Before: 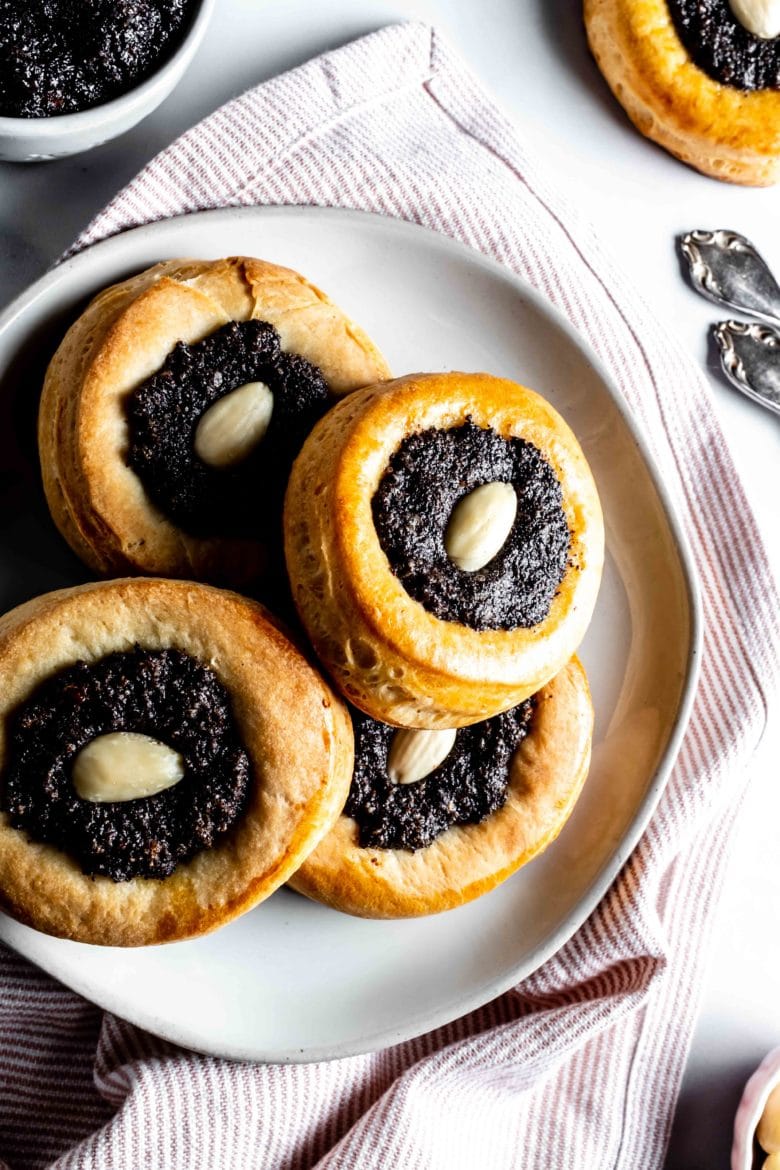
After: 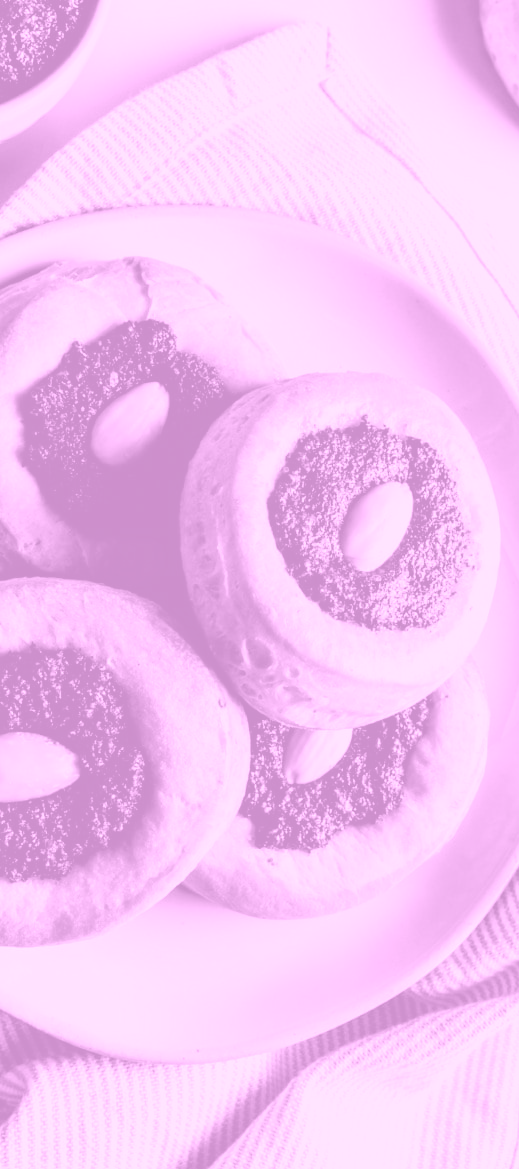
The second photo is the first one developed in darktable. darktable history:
colorize: hue 331.2°, saturation 69%, source mix 30.28%, lightness 69.02%, version 1
crop and rotate: left 13.342%, right 19.991%
exposure: black level correction 0.001, compensate highlight preservation false
